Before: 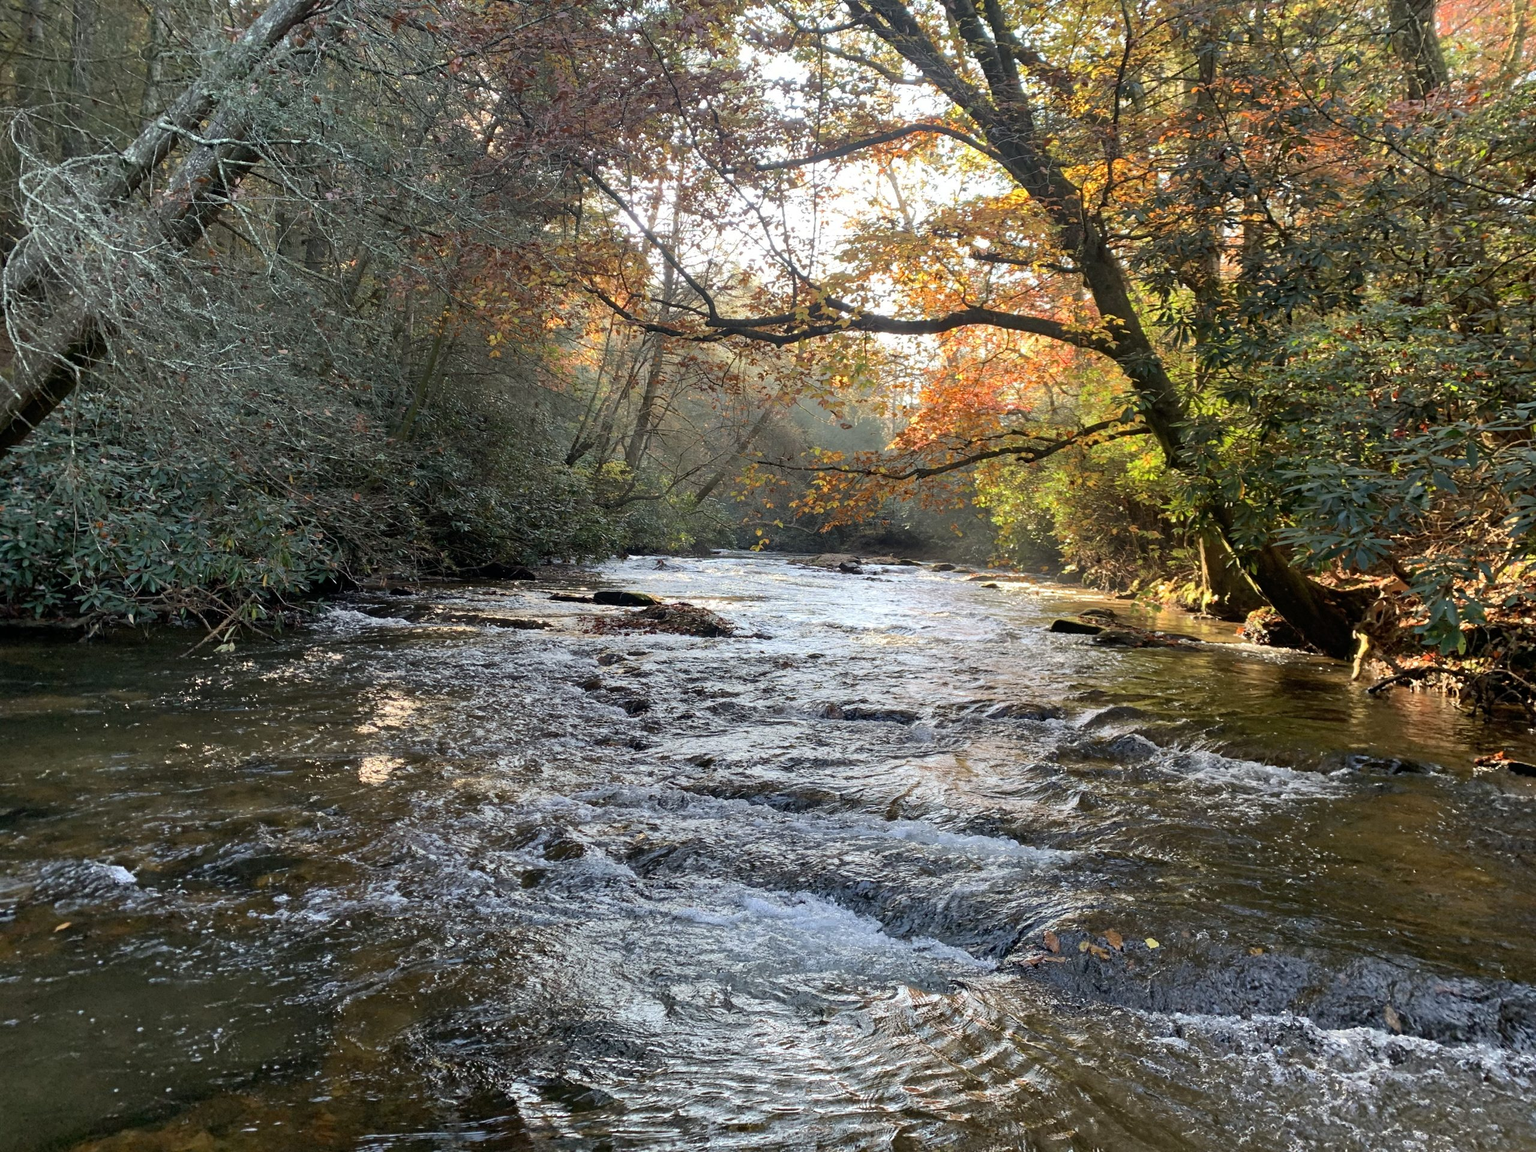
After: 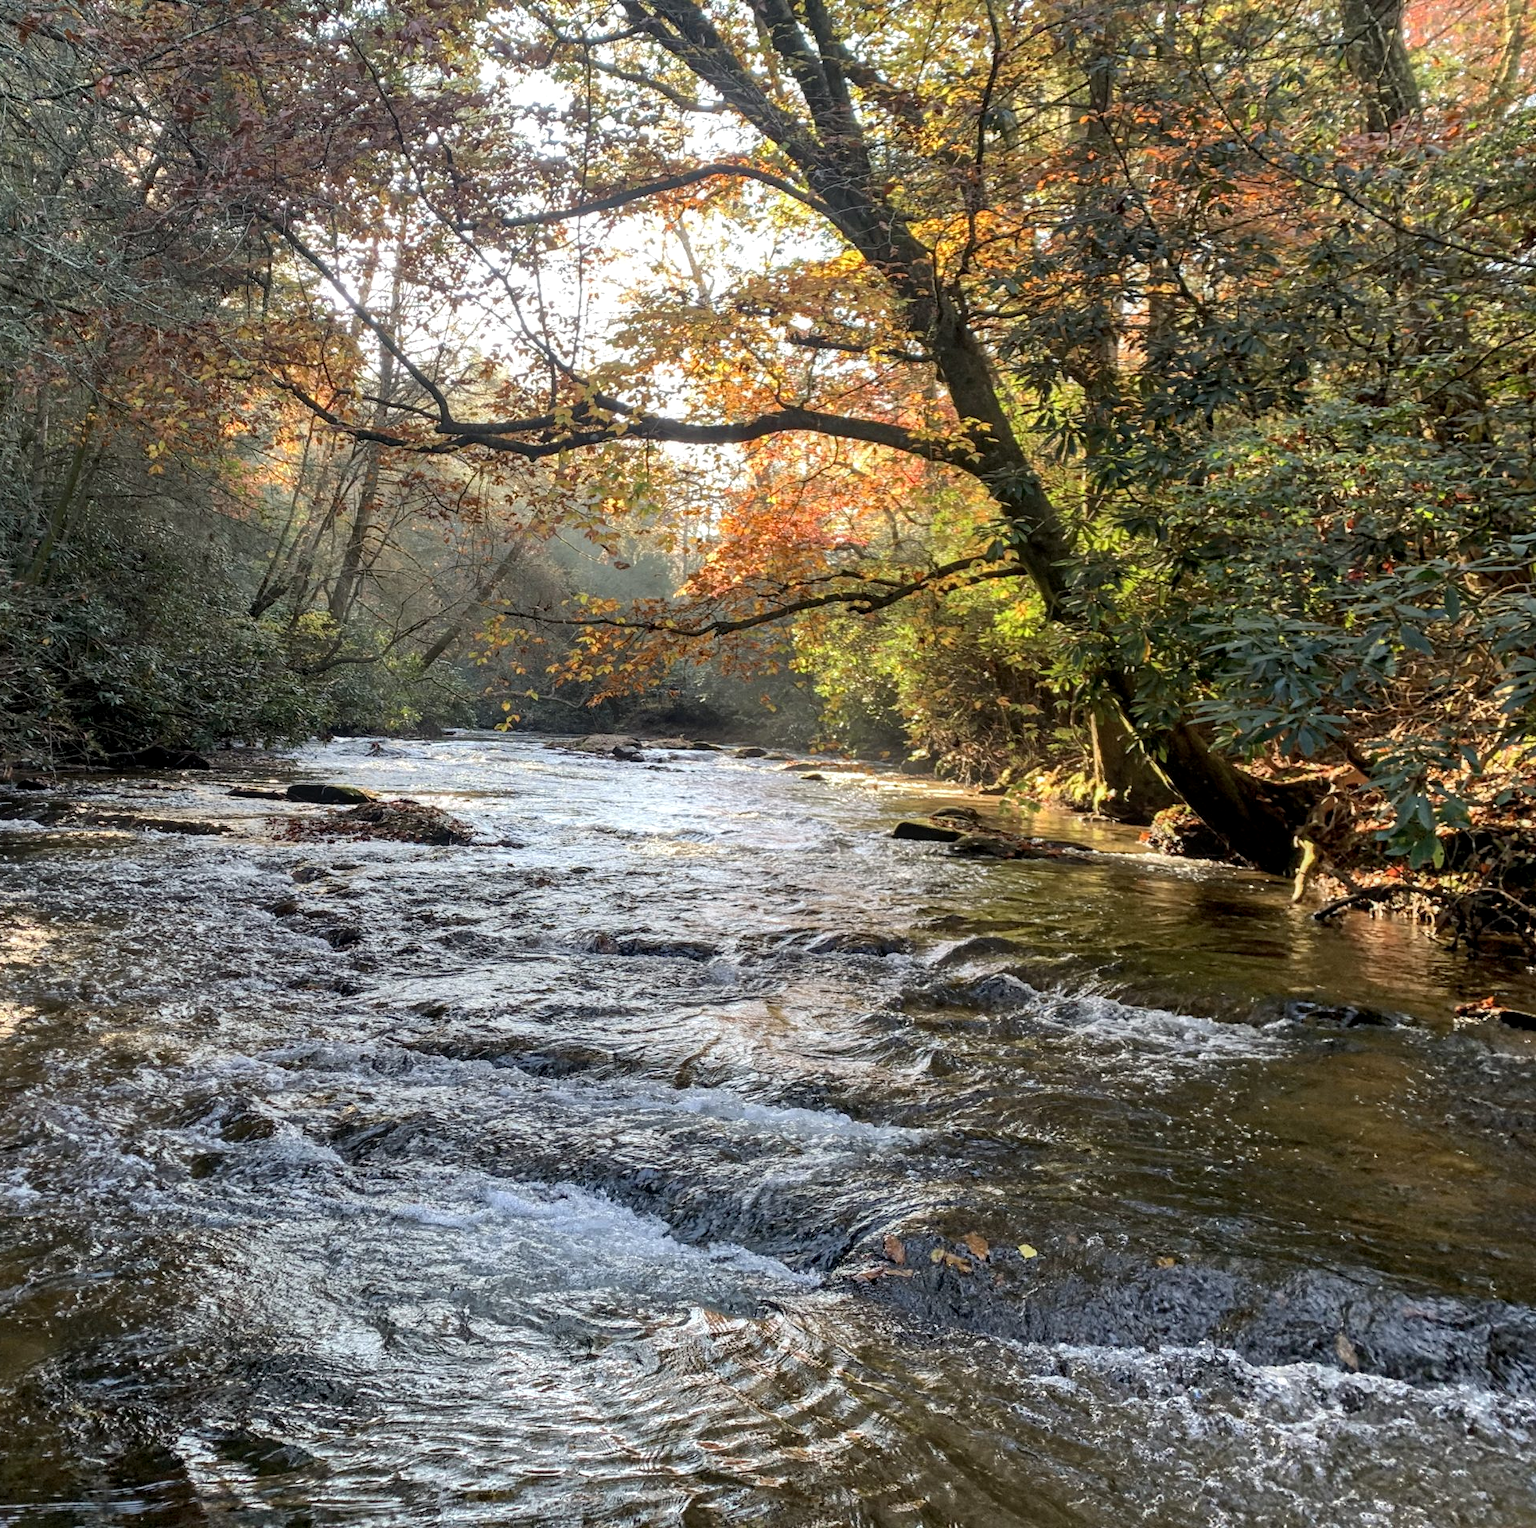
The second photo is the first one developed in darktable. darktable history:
crop and rotate: left 24.6%
local contrast: on, module defaults
